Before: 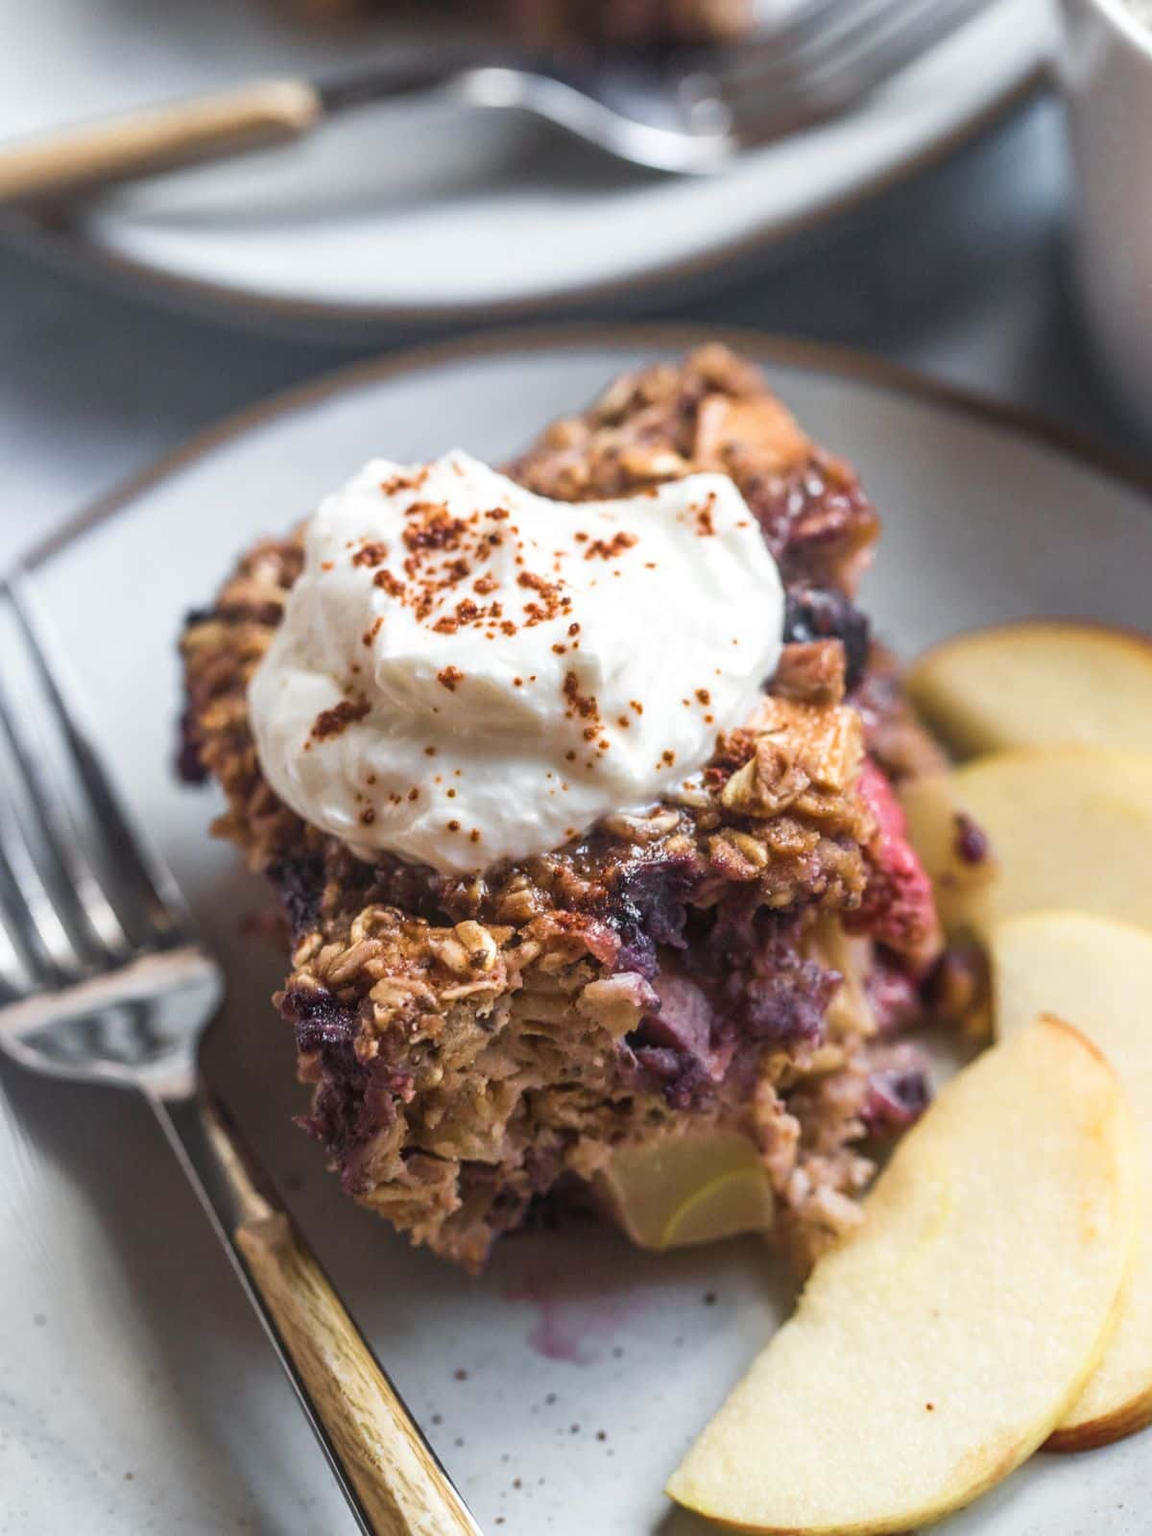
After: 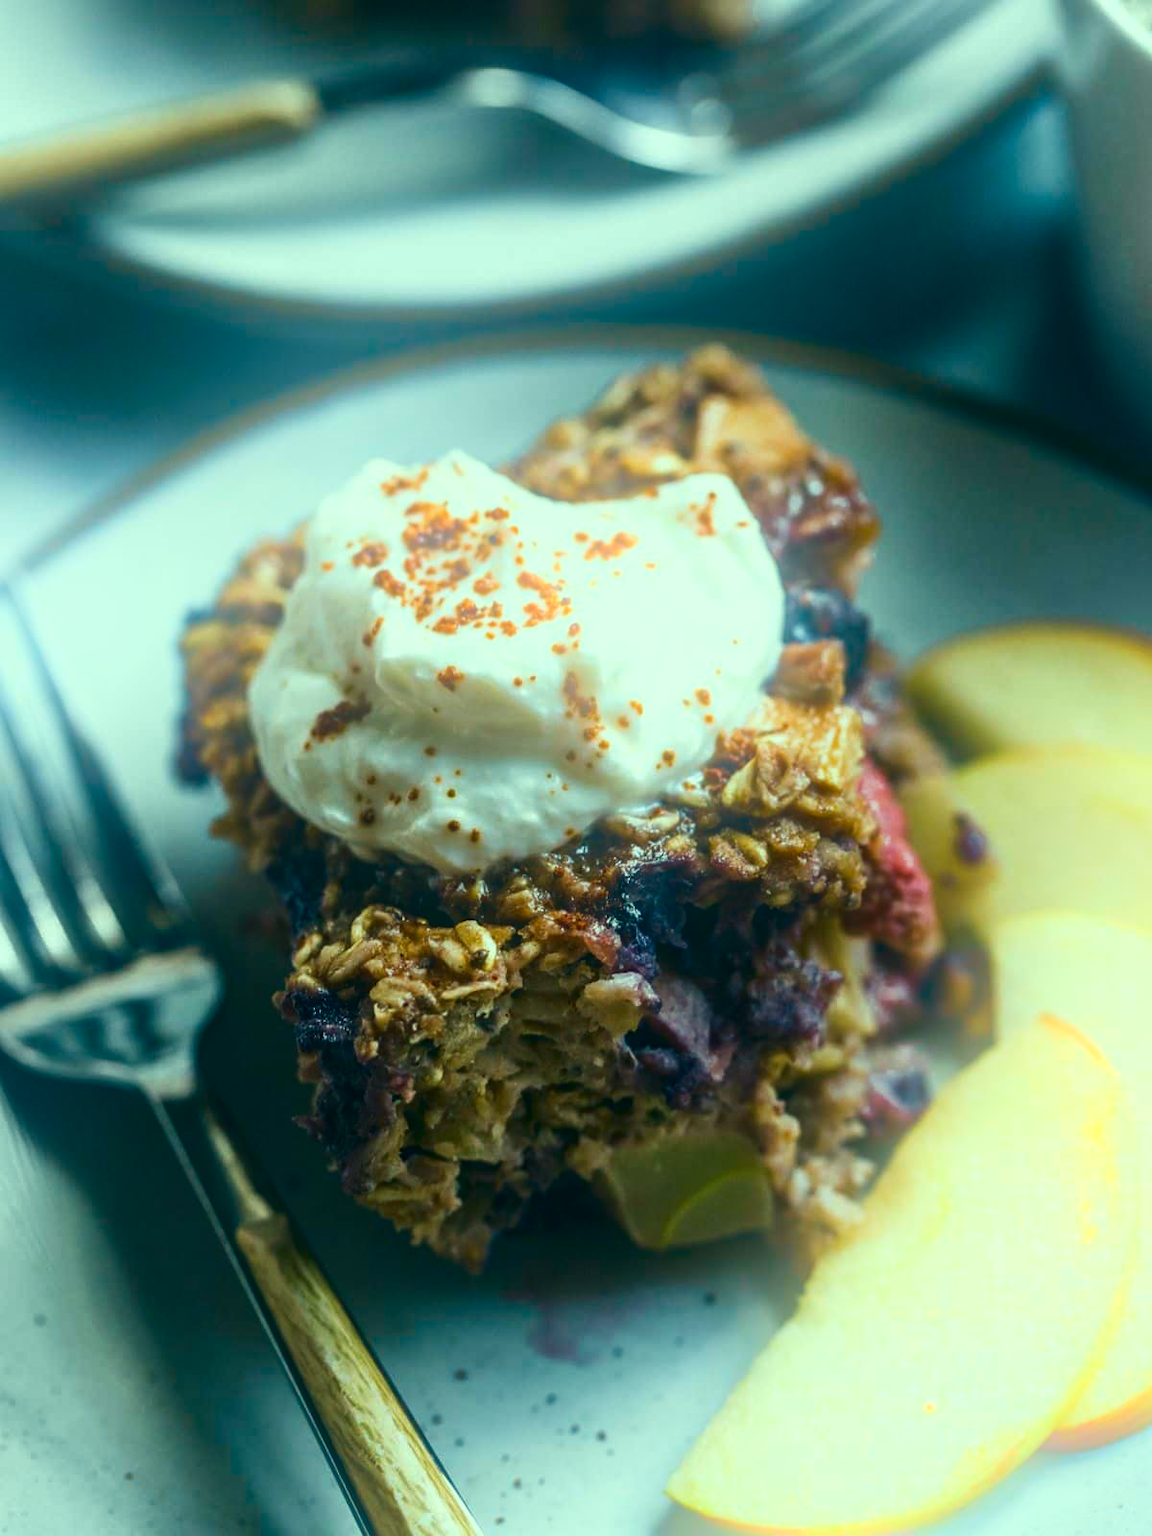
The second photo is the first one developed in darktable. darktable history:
contrast brightness saturation: brightness -0.25, saturation 0.2
color correction: highlights a* -20.08, highlights b* 9.8, shadows a* -20.4, shadows b* -10.76
bloom: on, module defaults
